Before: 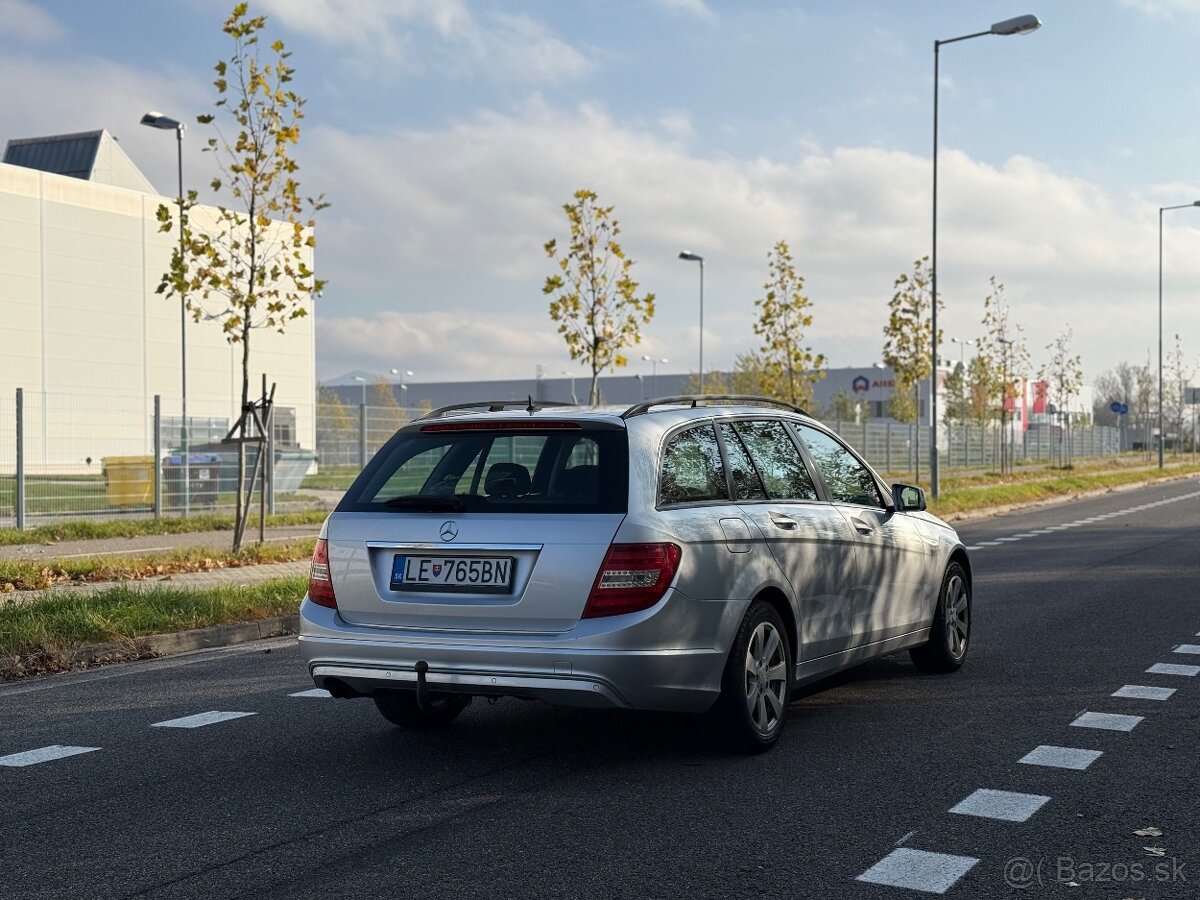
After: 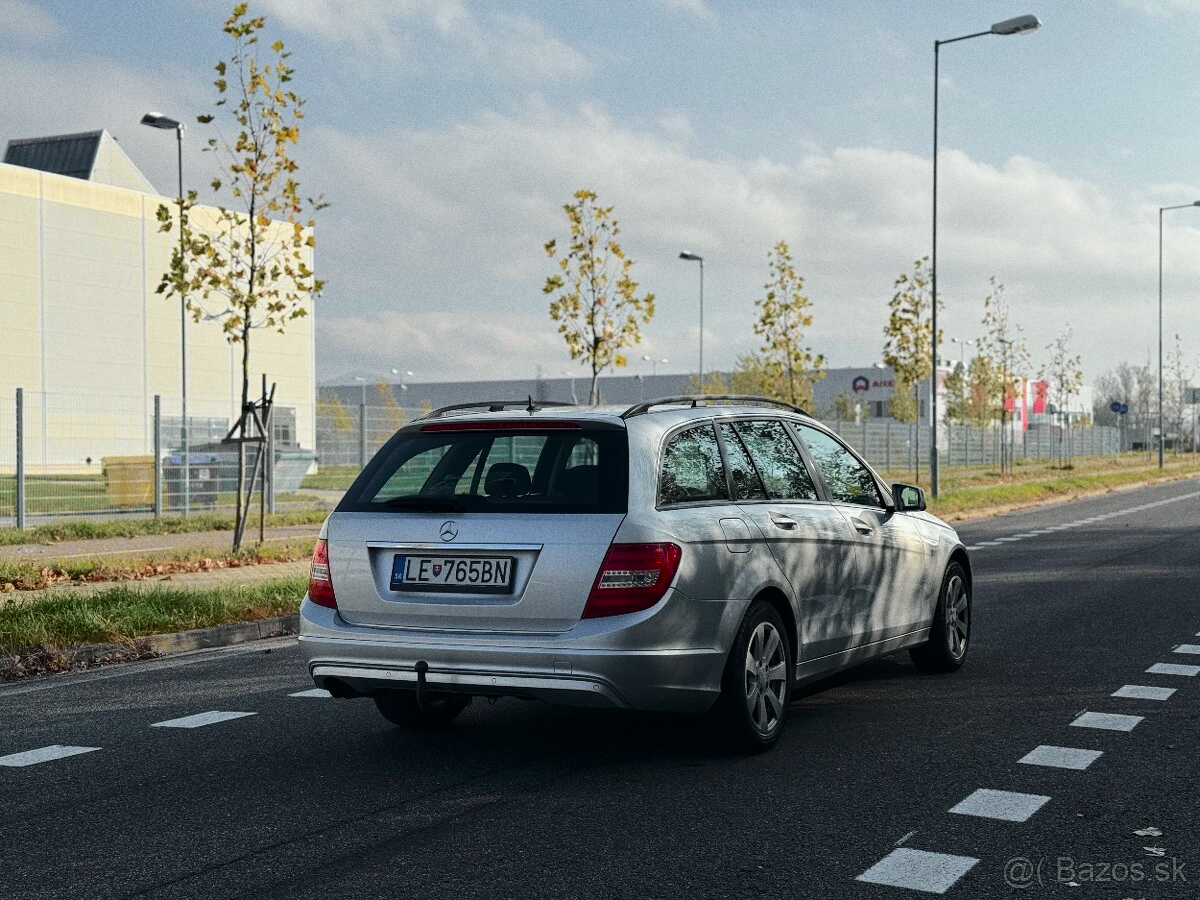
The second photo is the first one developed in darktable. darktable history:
tone equalizer: on, module defaults
grain: coarseness 0.09 ISO
tone curve: curves: ch0 [(0, 0.003) (0.211, 0.174) (0.482, 0.519) (0.843, 0.821) (0.992, 0.971)]; ch1 [(0, 0) (0.276, 0.206) (0.393, 0.364) (0.482, 0.477) (0.506, 0.5) (0.523, 0.523) (0.572, 0.592) (0.695, 0.767) (1, 1)]; ch2 [(0, 0) (0.438, 0.456) (0.498, 0.497) (0.536, 0.527) (0.562, 0.584) (0.619, 0.602) (0.698, 0.698) (1, 1)], color space Lab, independent channels, preserve colors none
